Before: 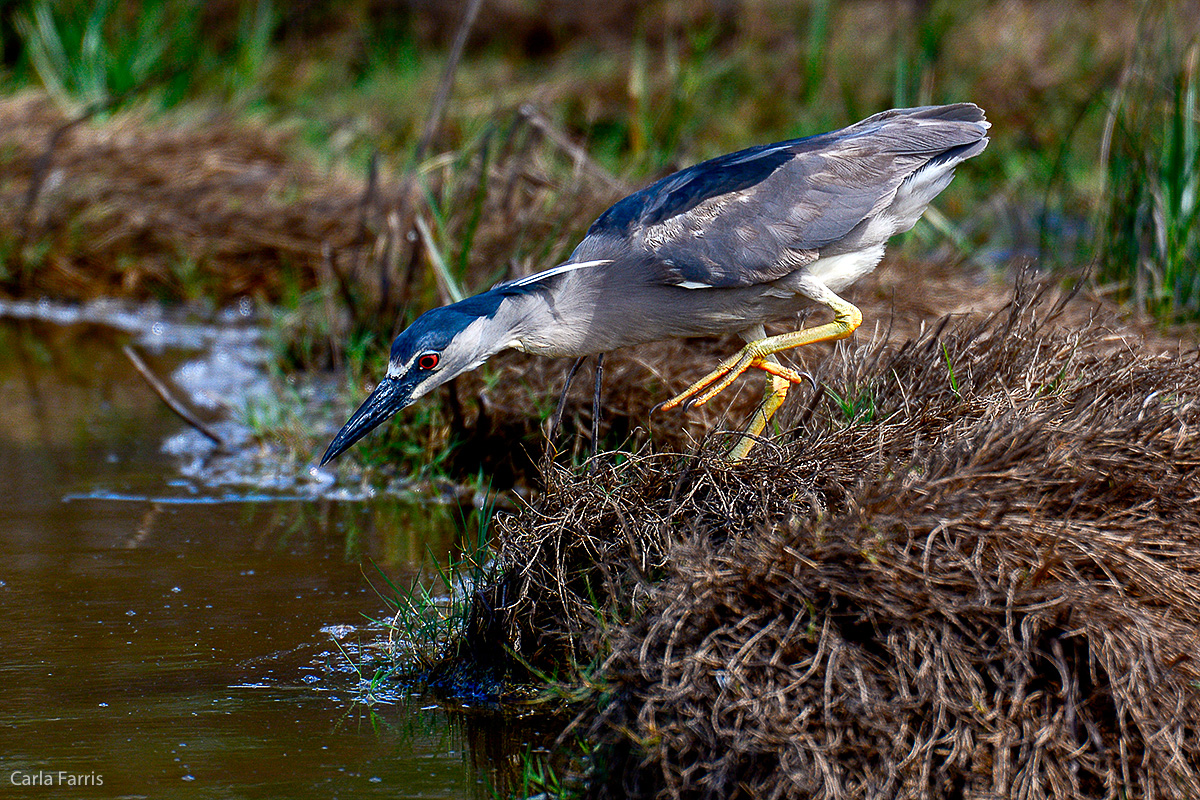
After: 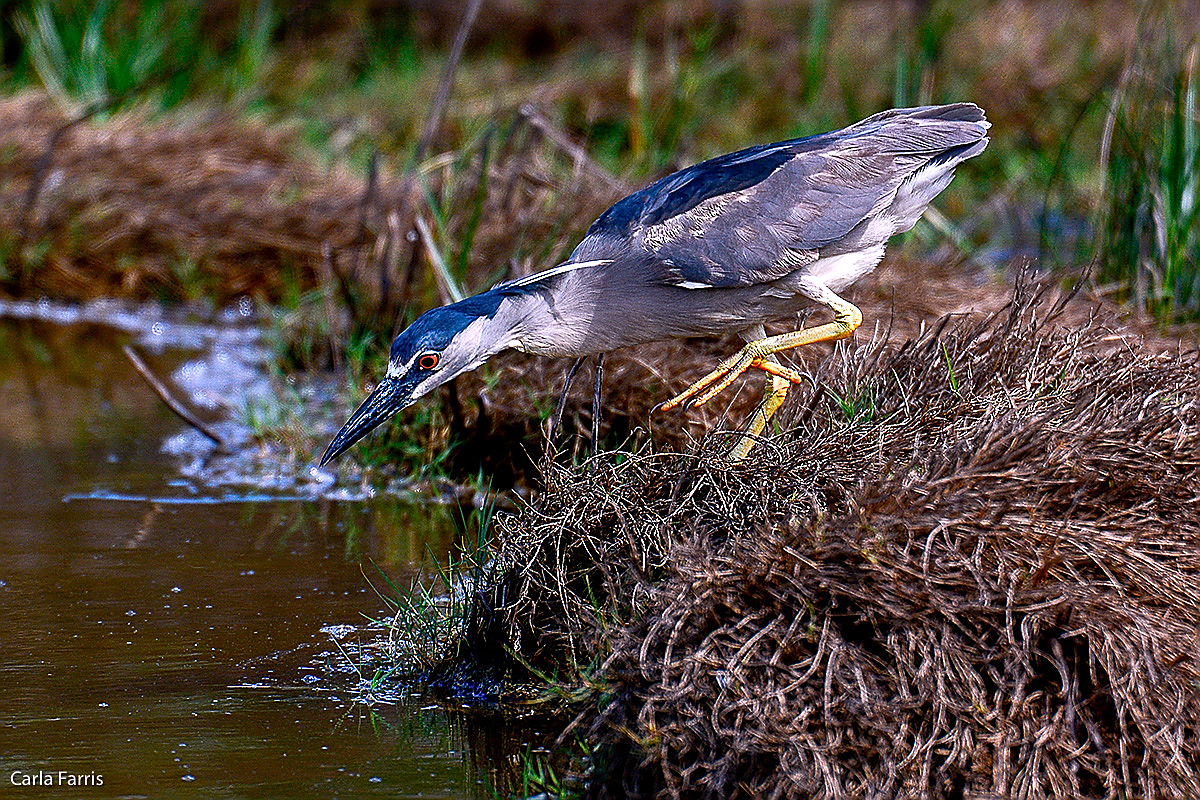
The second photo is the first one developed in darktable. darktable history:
white balance: red 1.066, blue 1.119
sharpen: radius 1.4, amount 1.25, threshold 0.7
